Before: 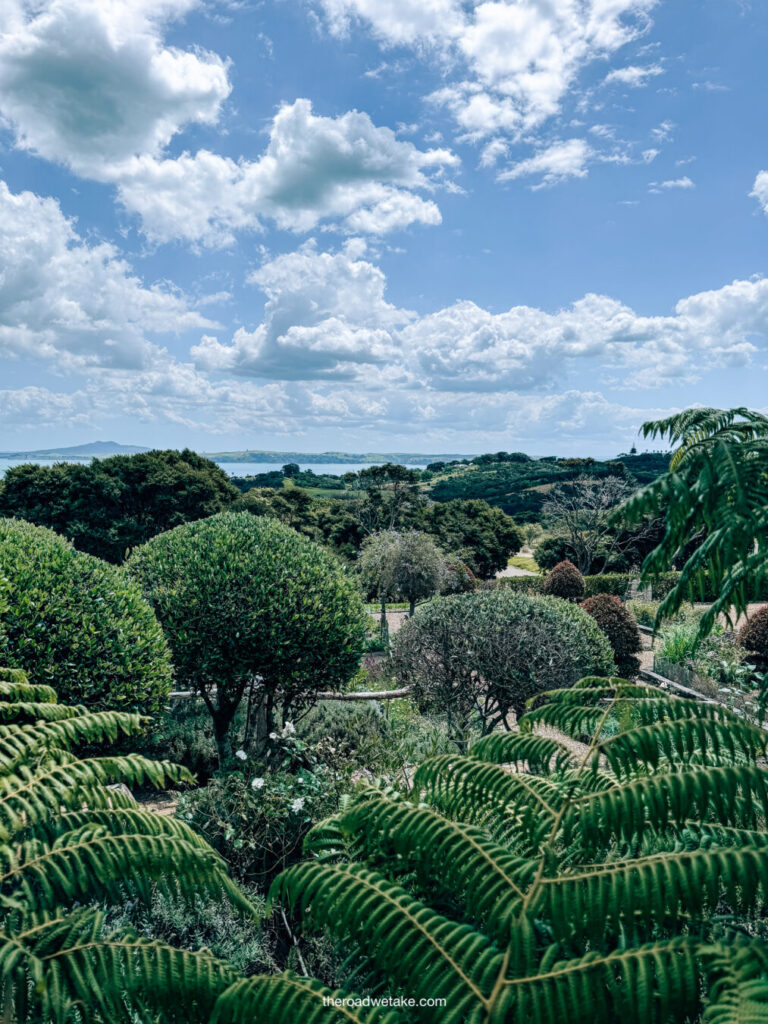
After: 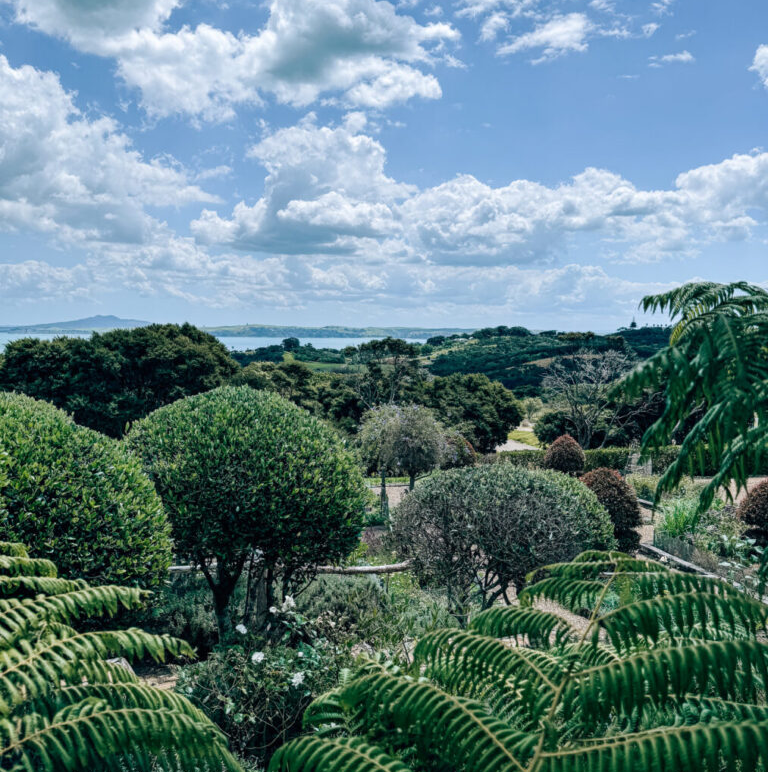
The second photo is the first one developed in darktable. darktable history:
crop and rotate: top 12.34%, bottom 12.241%
